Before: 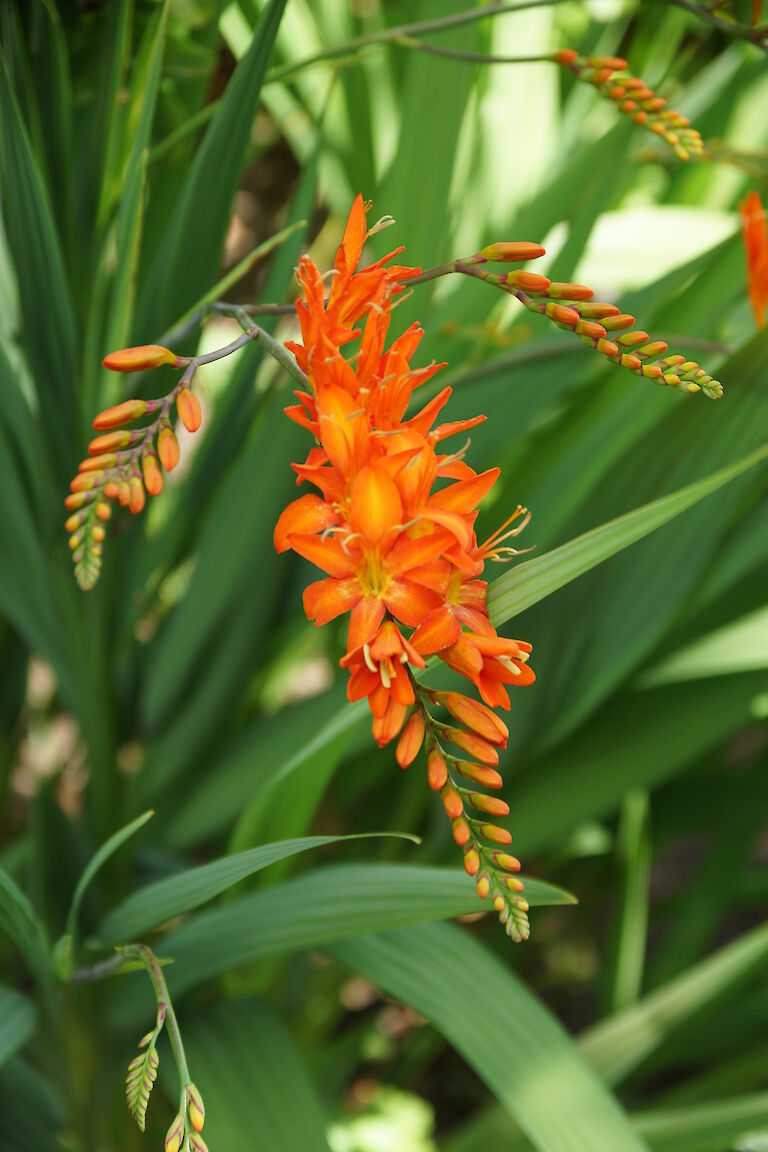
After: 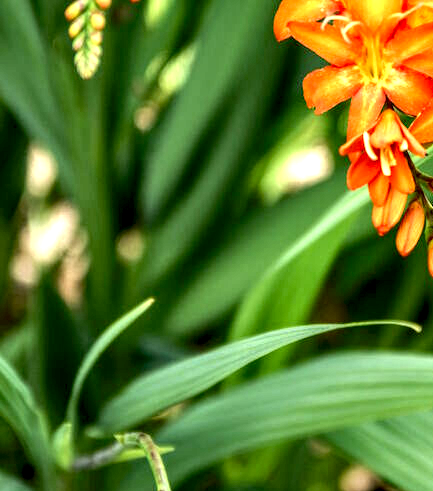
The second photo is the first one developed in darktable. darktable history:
crop: top 44.483%, right 43.593%, bottom 12.892%
local contrast: highlights 20%, detail 197%
exposure: black level correction 0.008, exposure 0.979 EV, compensate highlight preservation false
